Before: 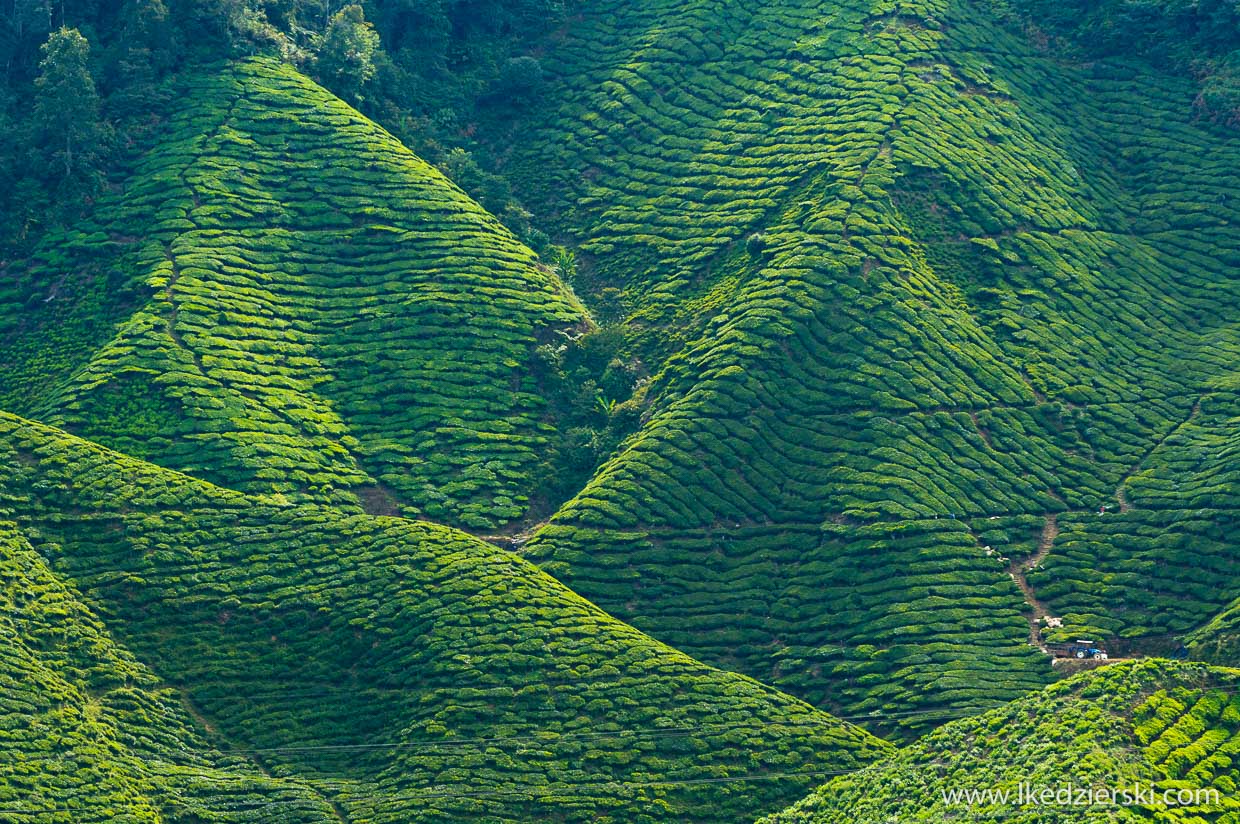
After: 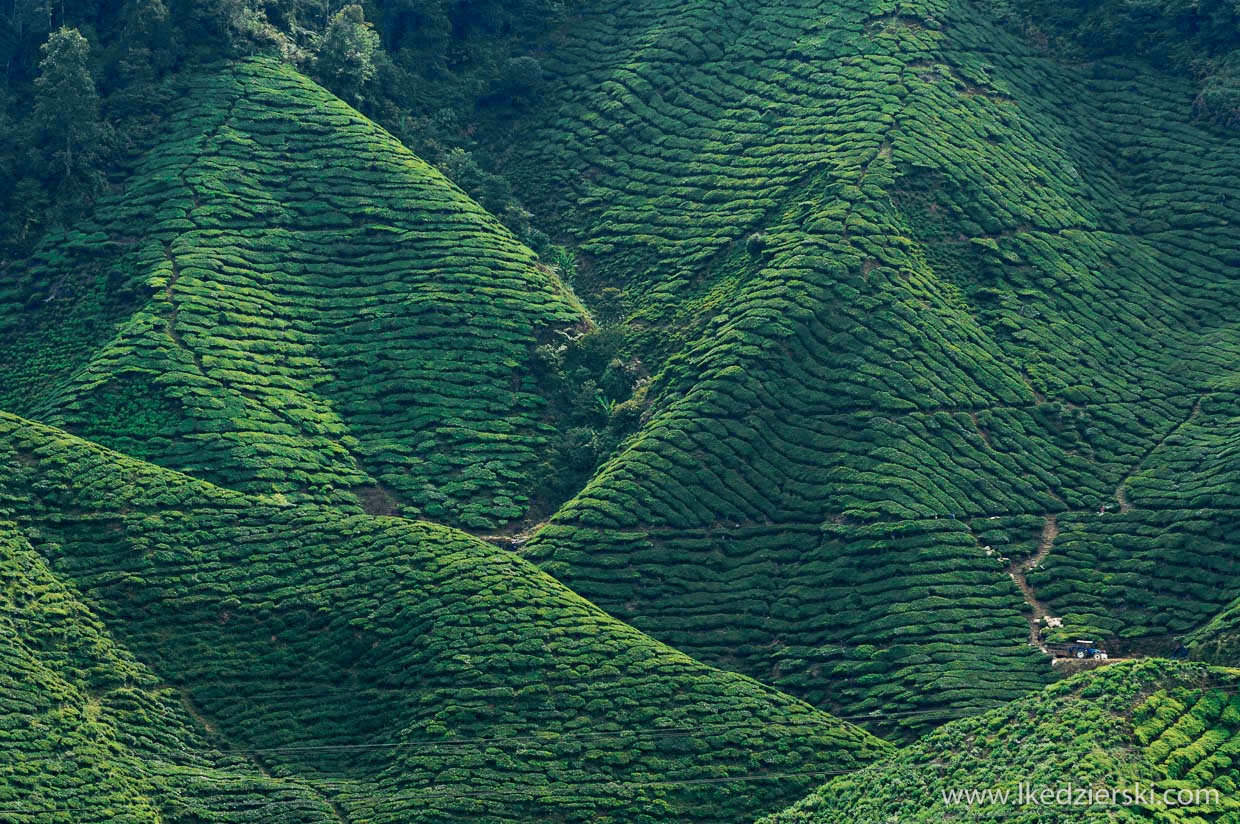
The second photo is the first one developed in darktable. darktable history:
local contrast: highlights 105%, shadows 100%, detail 120%, midtone range 0.2
color zones: curves: ch0 [(0, 0.5) (0.125, 0.4) (0.25, 0.5) (0.375, 0.4) (0.5, 0.4) (0.625, 0.35) (0.75, 0.35) (0.875, 0.5)]; ch1 [(0, 0.35) (0.125, 0.45) (0.25, 0.35) (0.375, 0.35) (0.5, 0.35) (0.625, 0.35) (0.75, 0.45) (0.875, 0.35)]; ch2 [(0, 0.6) (0.125, 0.5) (0.25, 0.5) (0.375, 0.6) (0.5, 0.6) (0.625, 0.5) (0.75, 0.5) (0.875, 0.5)]
exposure: black level correction 0.007, exposure 0.158 EV, compensate exposure bias true, compensate highlight preservation false
